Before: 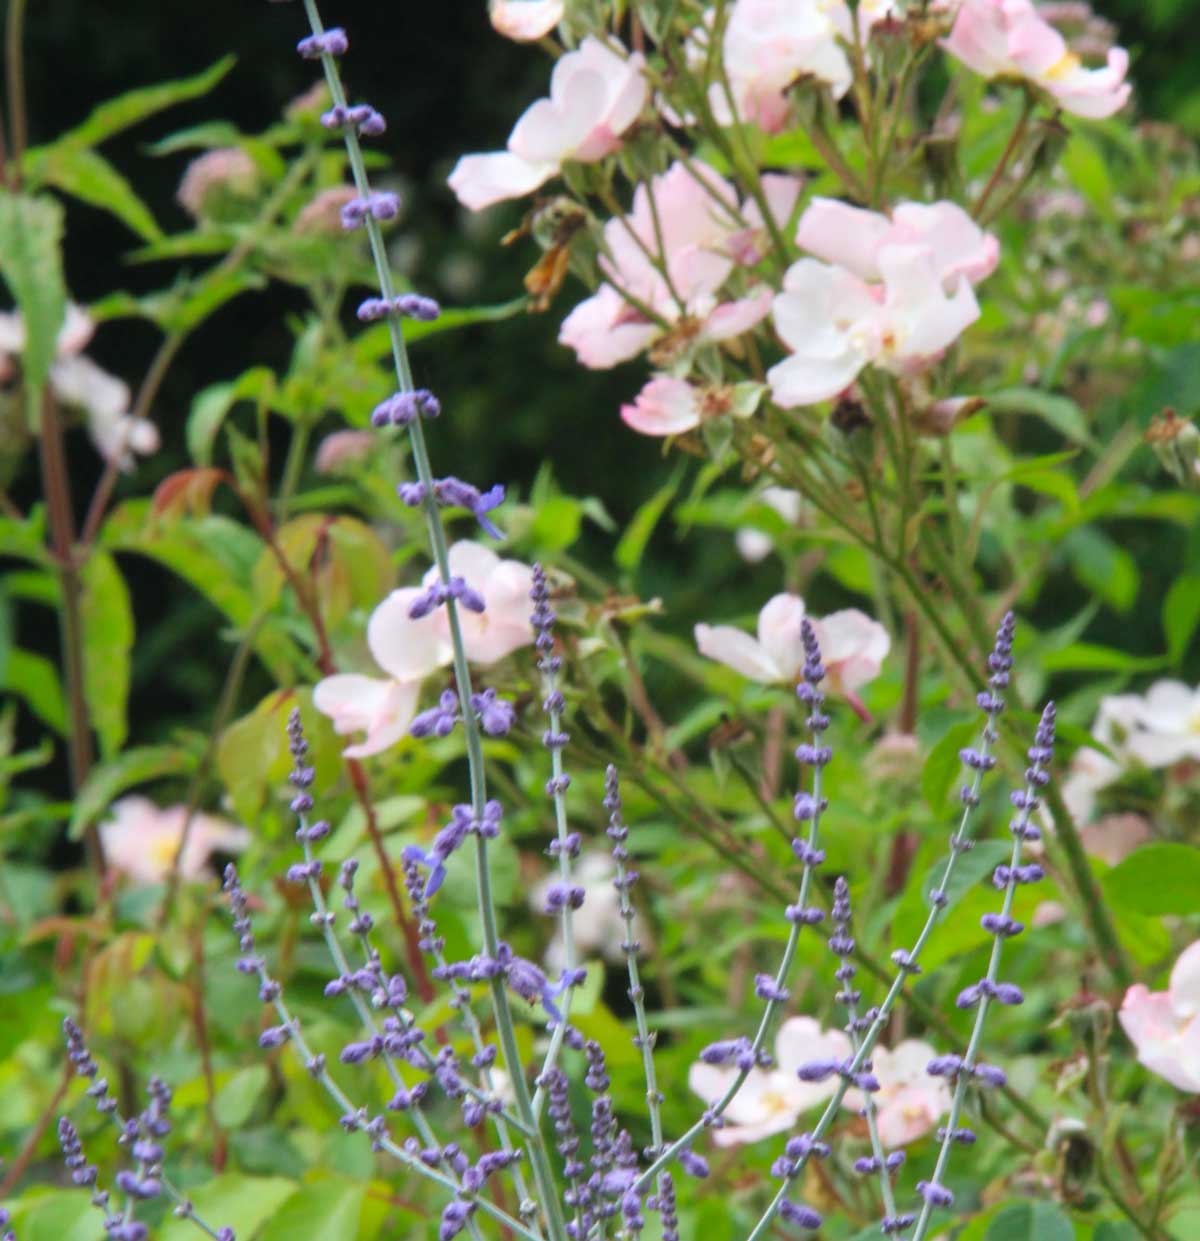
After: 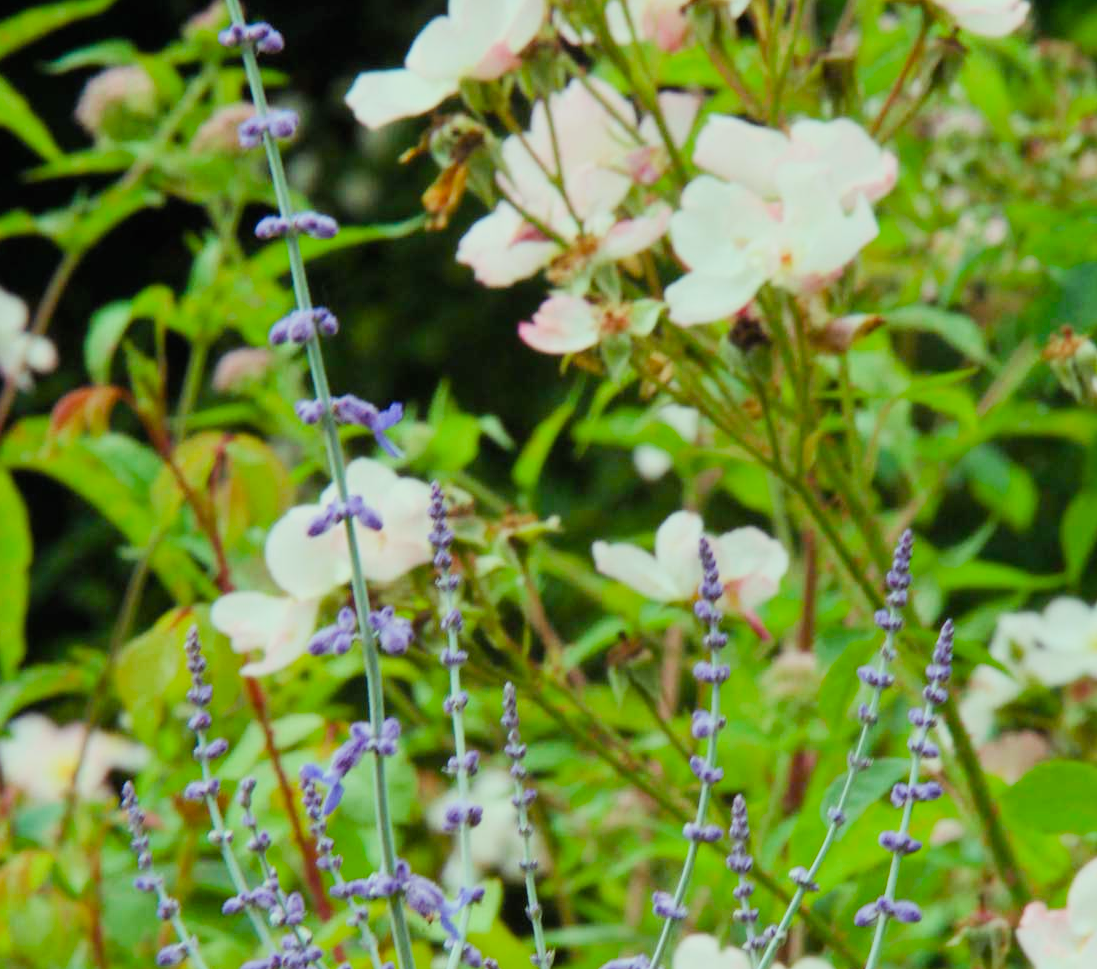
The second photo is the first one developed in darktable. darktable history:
filmic rgb: black relative exposure -16 EV, white relative exposure 6.86 EV, hardness 4.7
crop: left 8.533%, top 6.622%, bottom 15.224%
color balance rgb: power › luminance 0.756%, power › chroma 0.415%, power › hue 33.27°, highlights gain › luminance 15.371%, highlights gain › chroma 6.961%, highlights gain › hue 126.03°, perceptual saturation grading › global saturation 13.576%, perceptual saturation grading › highlights -25.315%, perceptual saturation grading › shadows 25.998%, perceptual brilliance grading › highlights 9.389%, perceptual brilliance grading › mid-tones 5.718%, global vibrance 20%
